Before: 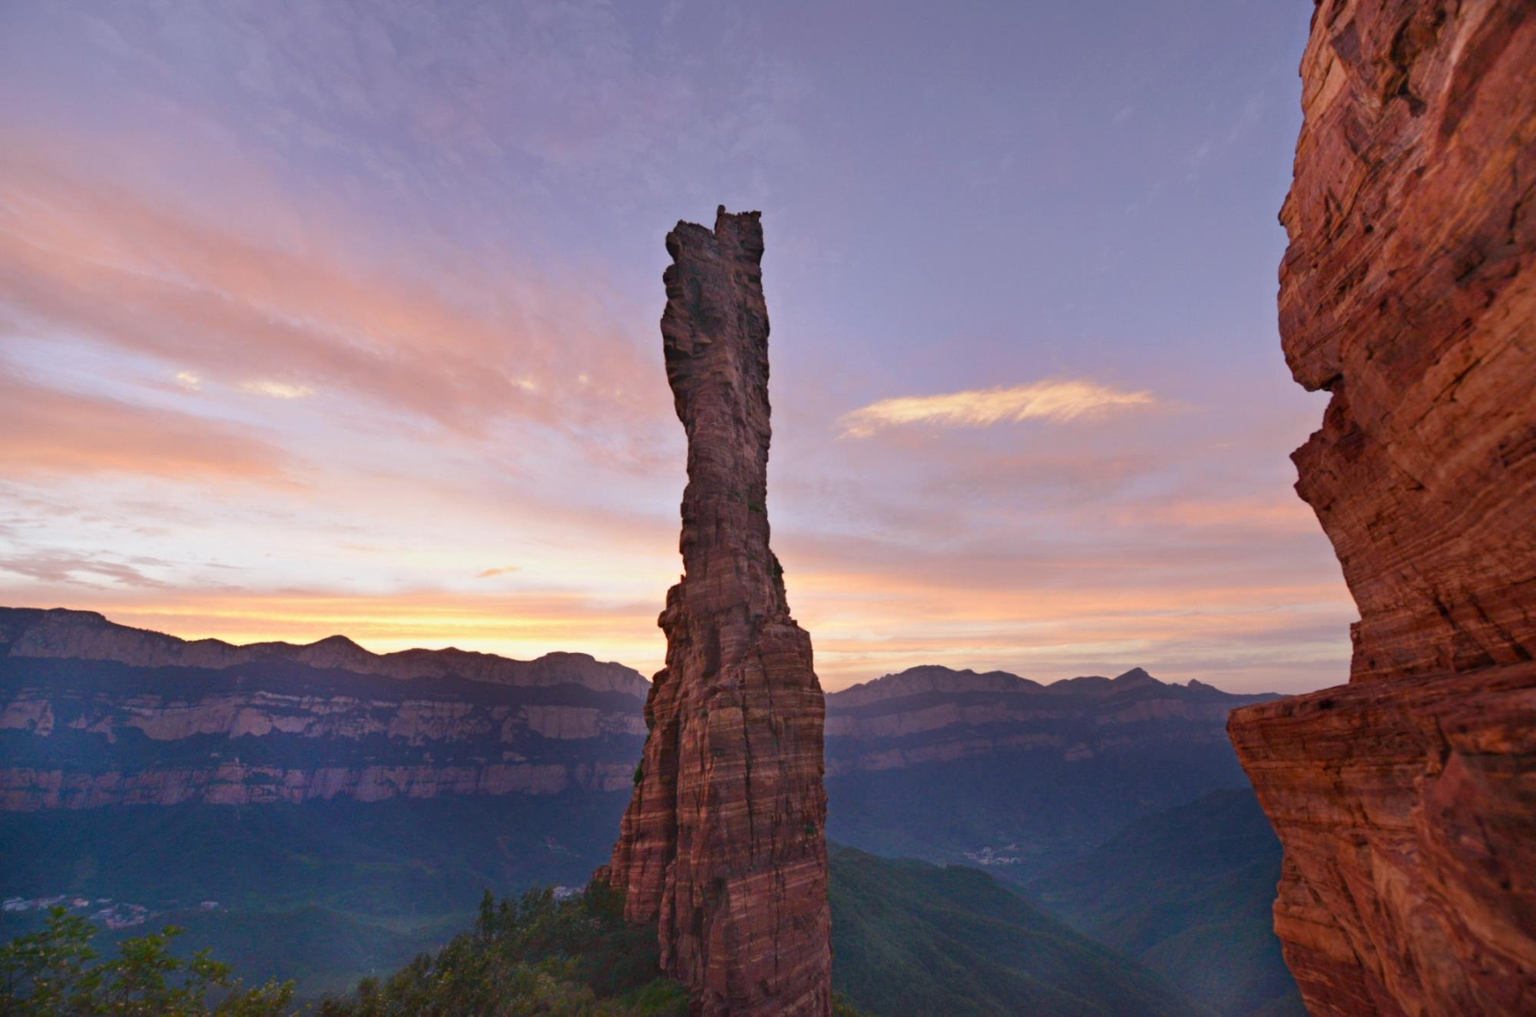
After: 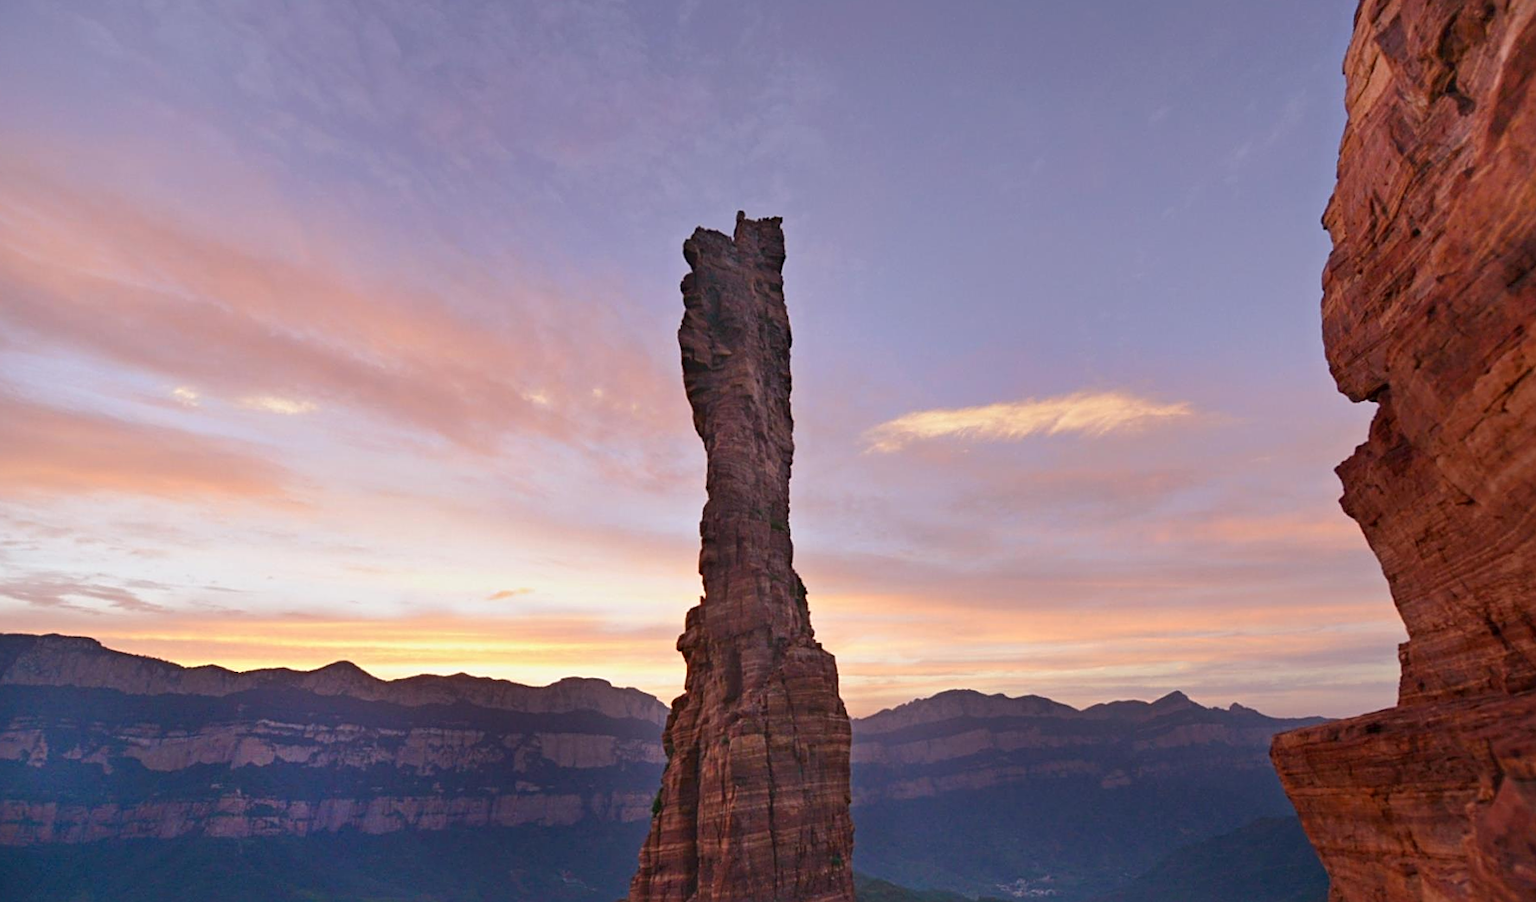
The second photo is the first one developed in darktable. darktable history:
sharpen: on, module defaults
crop and rotate: angle 0.249°, left 0.286%, right 3.096%, bottom 14.31%
